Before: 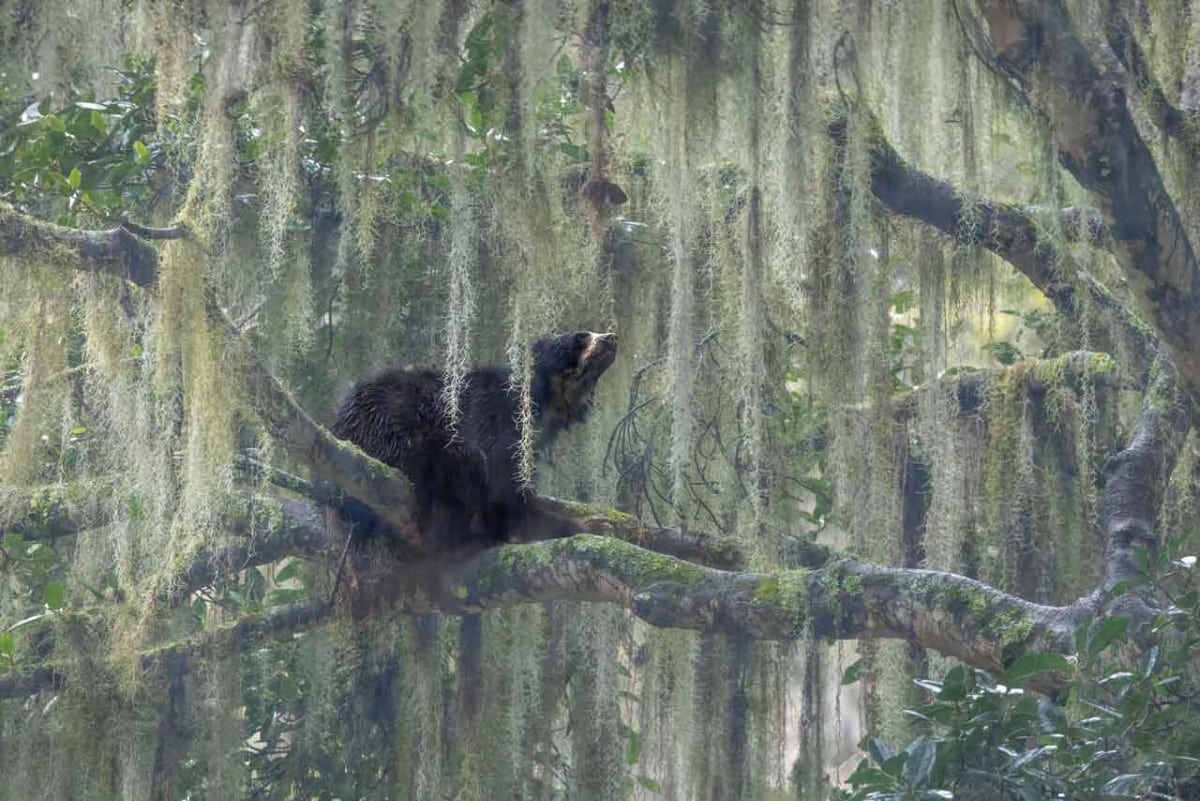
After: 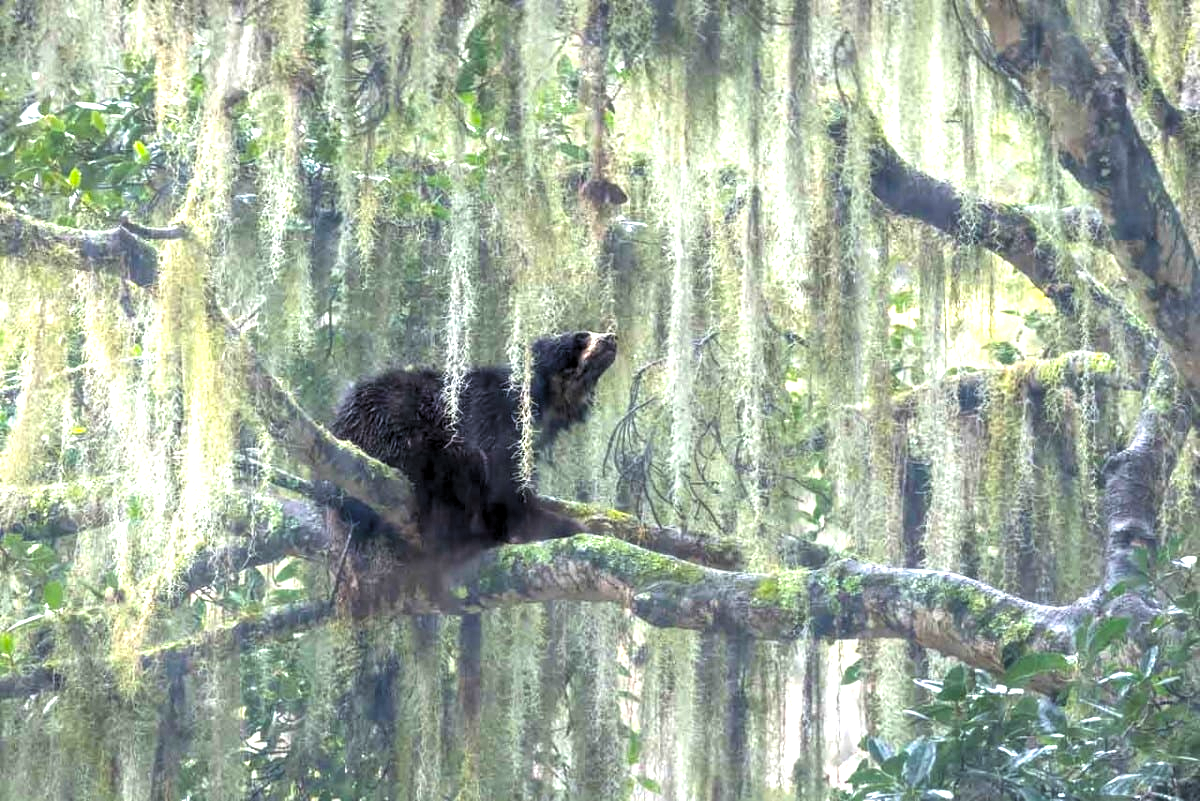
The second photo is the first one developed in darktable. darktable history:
exposure: black level correction 0, exposure 1.379 EV, compensate exposure bias true, compensate highlight preservation false
levels: levels [0.116, 0.574, 1]
color balance rgb: perceptual saturation grading › global saturation 20%, global vibrance 20%
